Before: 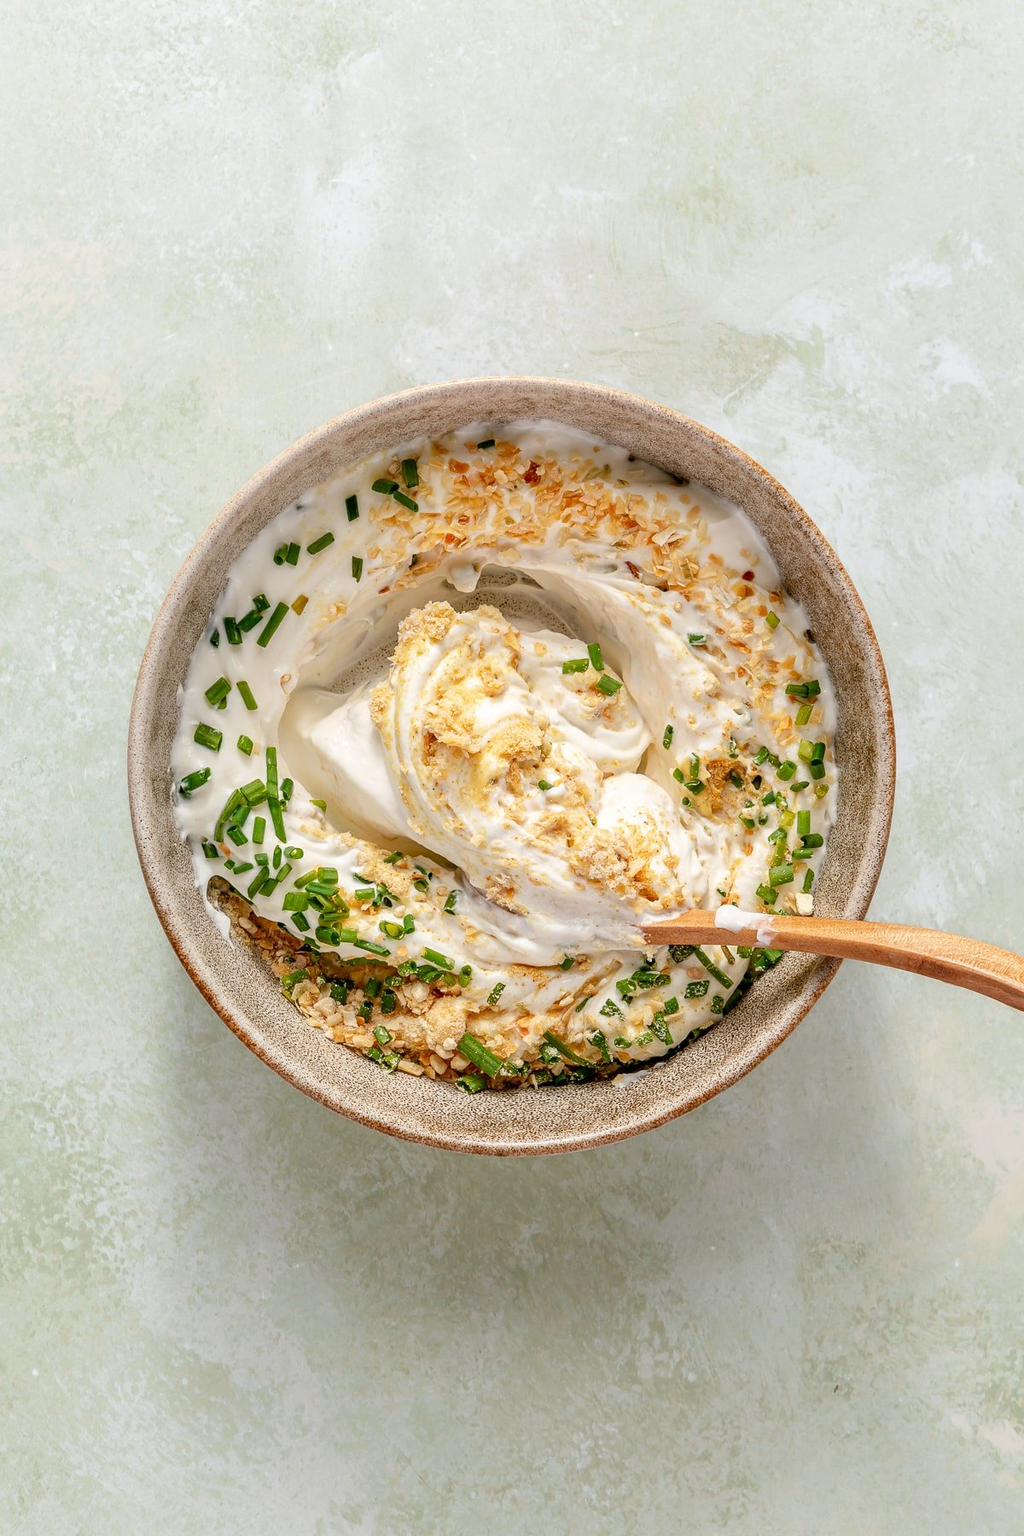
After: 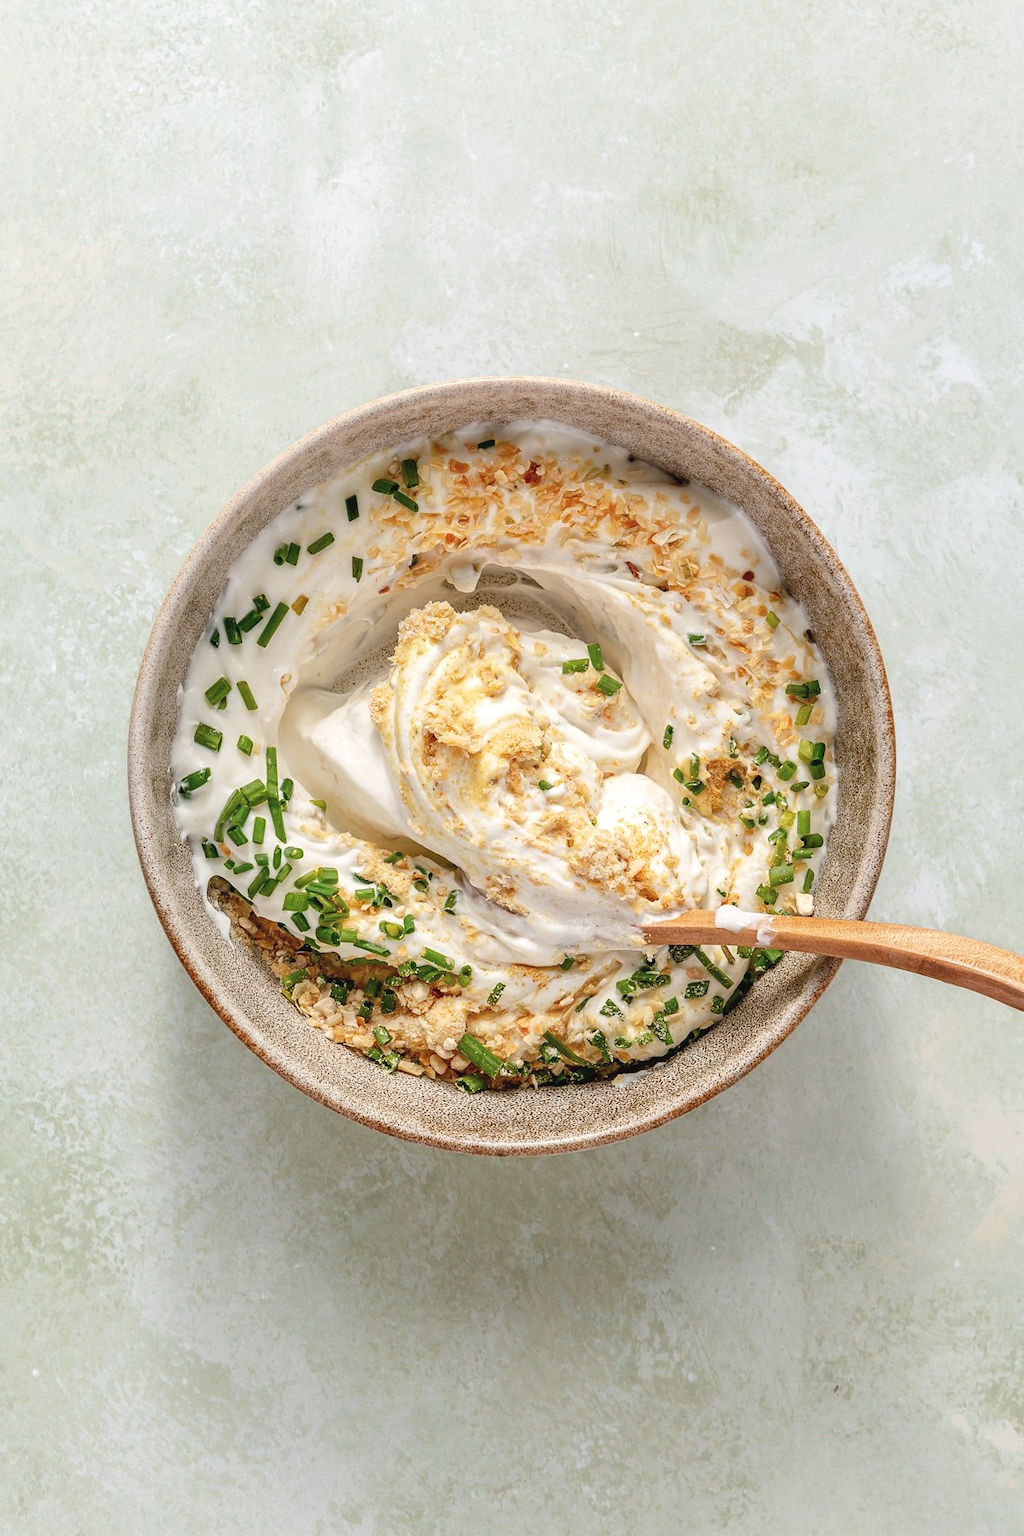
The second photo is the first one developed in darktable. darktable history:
exposure: black level correction -0.004, exposure 0.043 EV, compensate highlight preservation false
contrast brightness saturation: saturation -0.087
